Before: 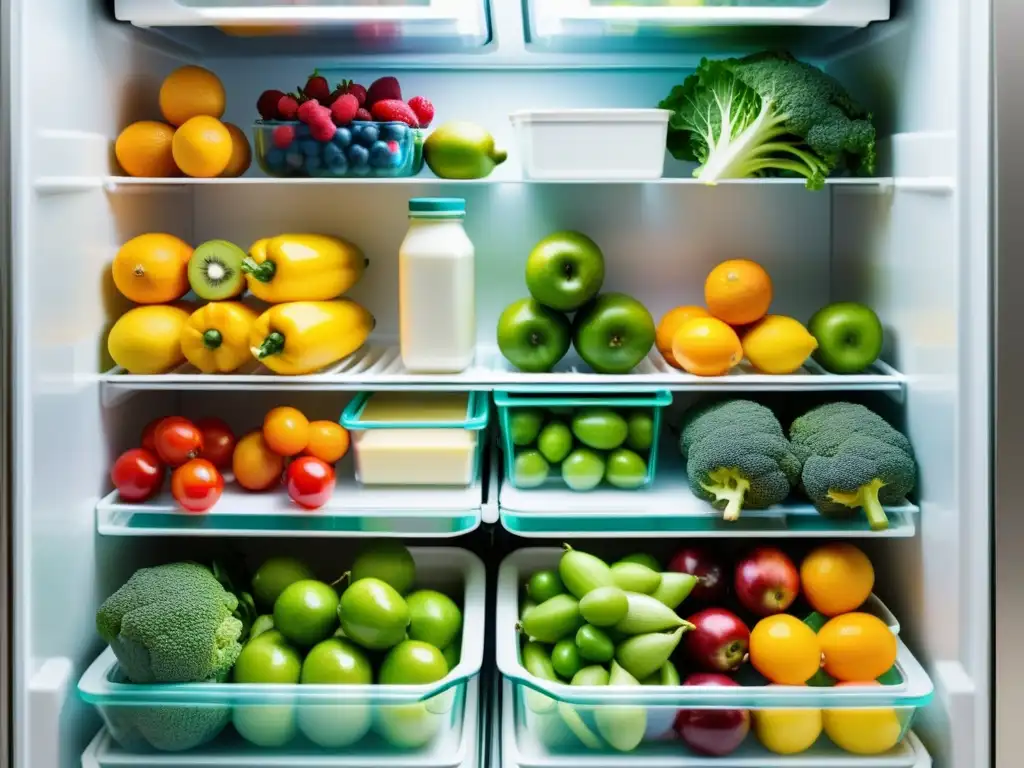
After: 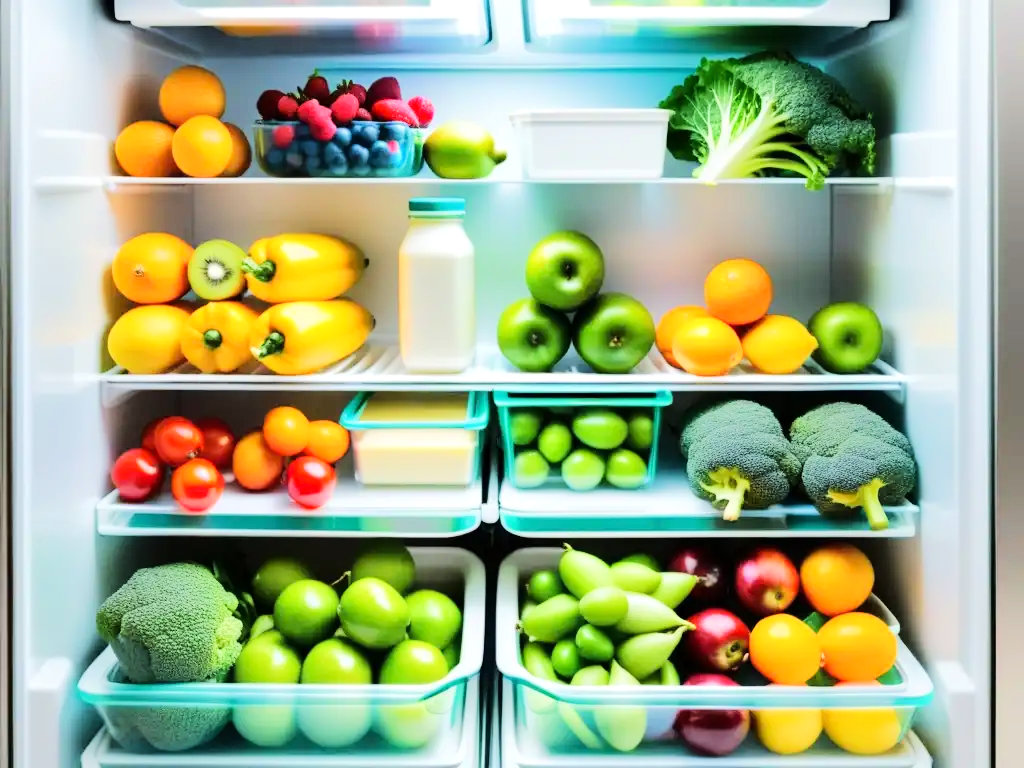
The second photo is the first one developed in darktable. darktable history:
tone equalizer: -7 EV 0.153 EV, -6 EV 0.606 EV, -5 EV 1.16 EV, -4 EV 1.31 EV, -3 EV 1.17 EV, -2 EV 0.6 EV, -1 EV 0.168 EV, edges refinement/feathering 500, mask exposure compensation -1.57 EV, preserve details no
